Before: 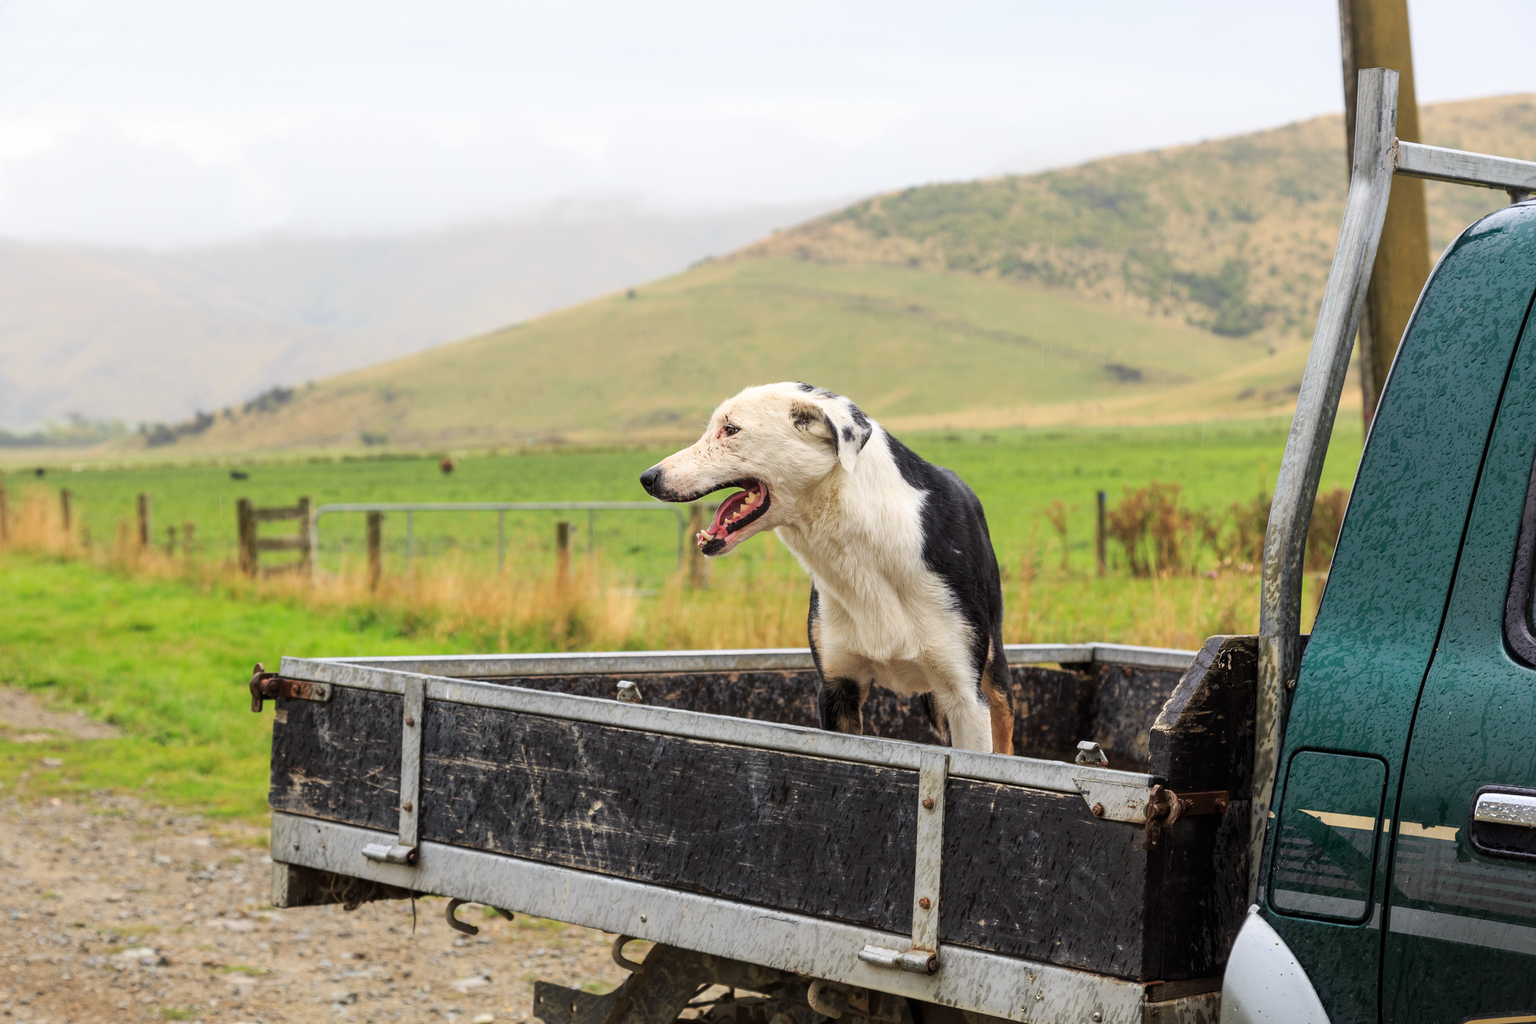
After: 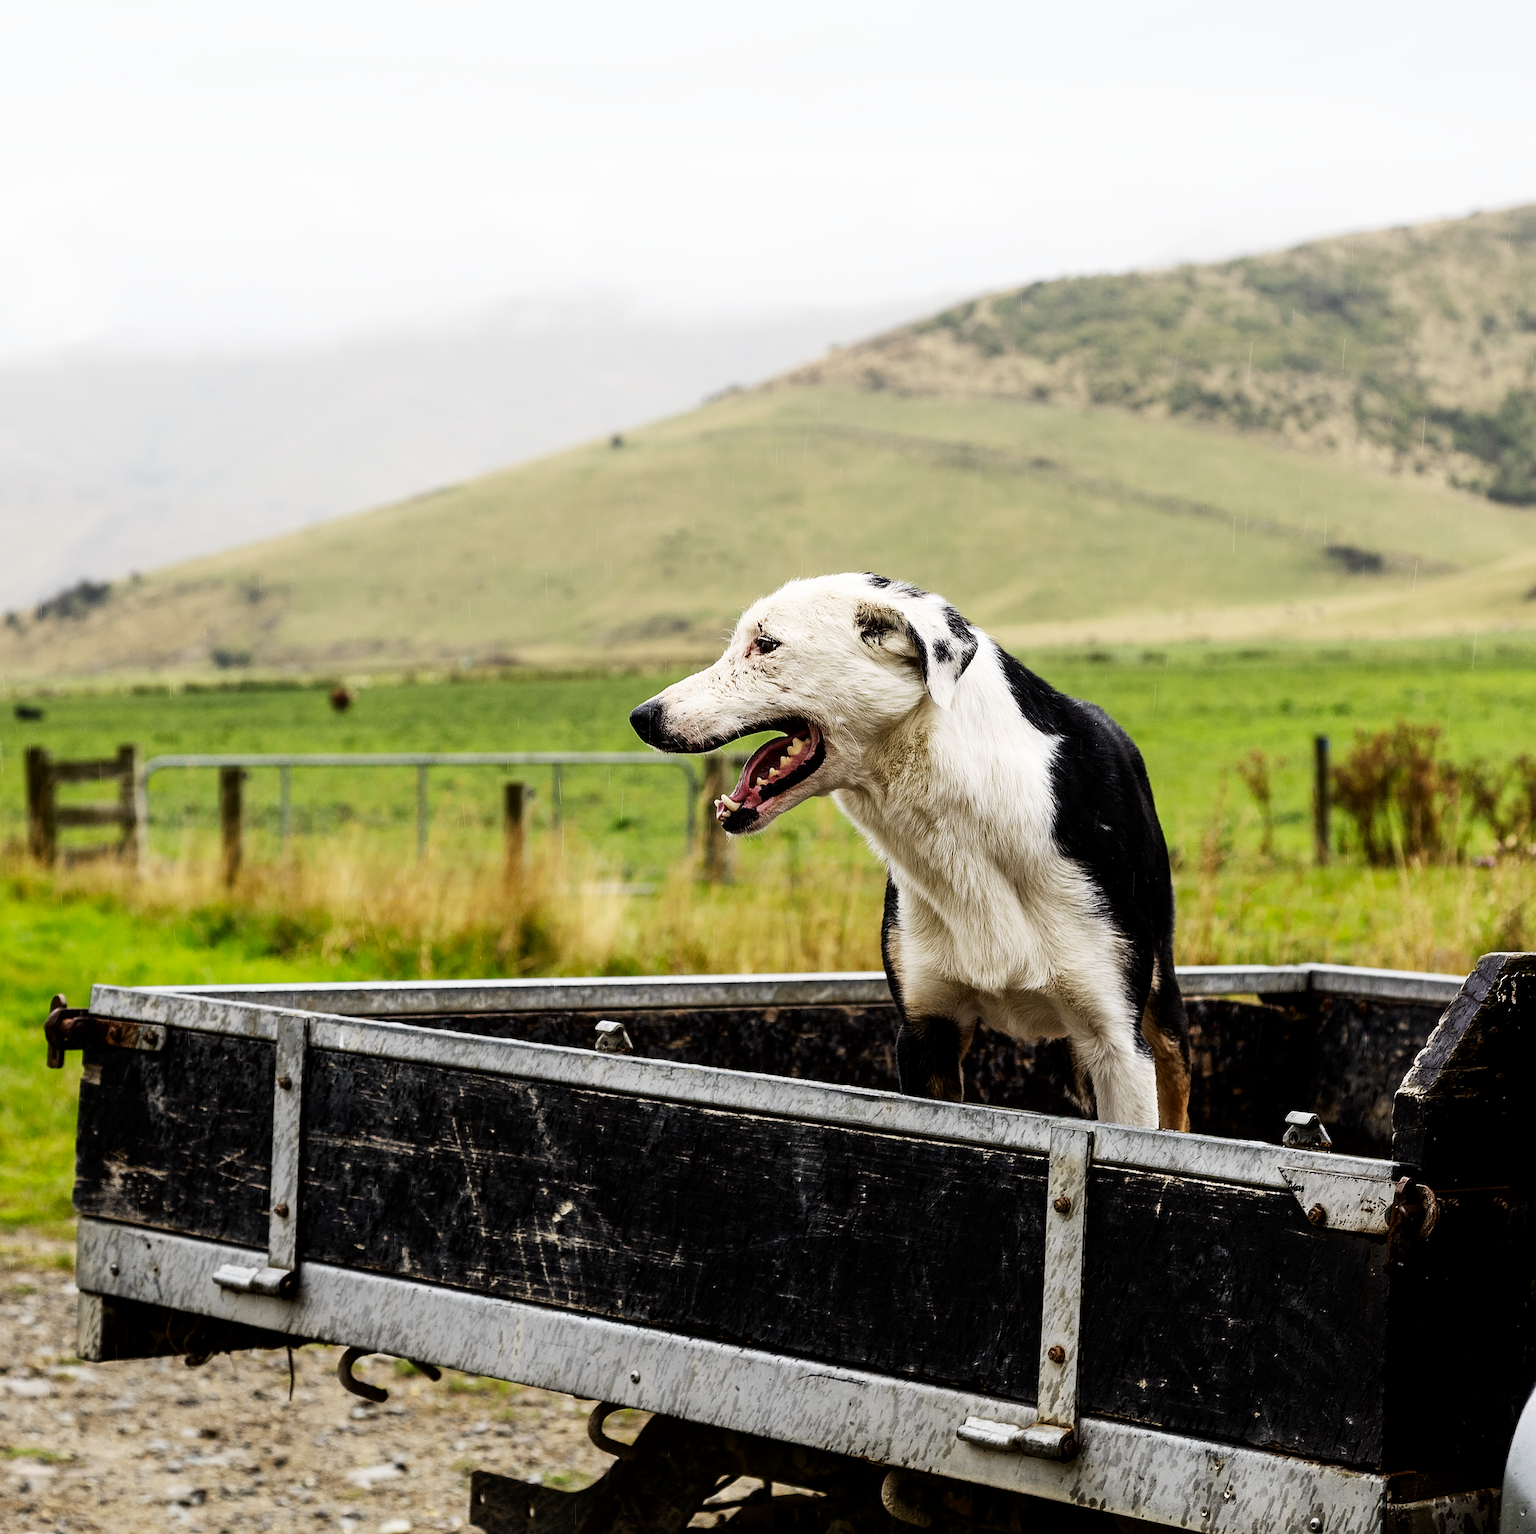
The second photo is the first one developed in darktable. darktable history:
base curve: curves: ch0 [(0, 0) (0.028, 0.03) (0.121, 0.232) (0.46, 0.748) (0.859, 0.968) (1, 1)], preserve colors none
contrast brightness saturation: brightness -0.254, saturation 0.196
crop and rotate: left 14.34%, right 18.952%
levels: levels [0, 0.618, 1]
sharpen: on, module defaults
